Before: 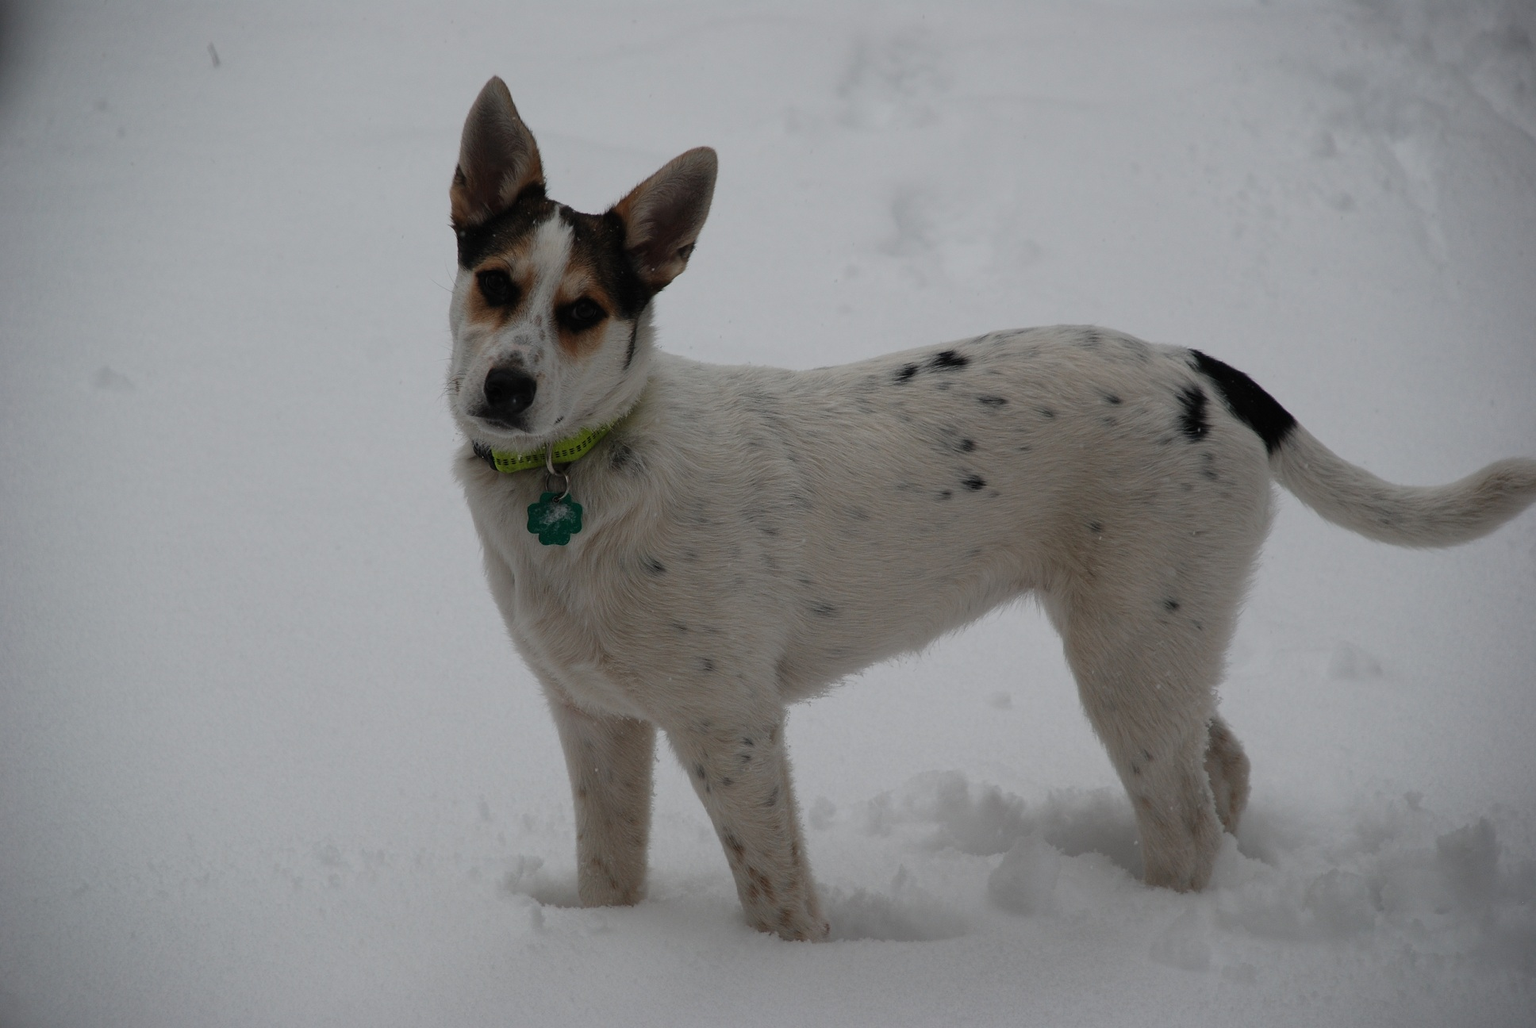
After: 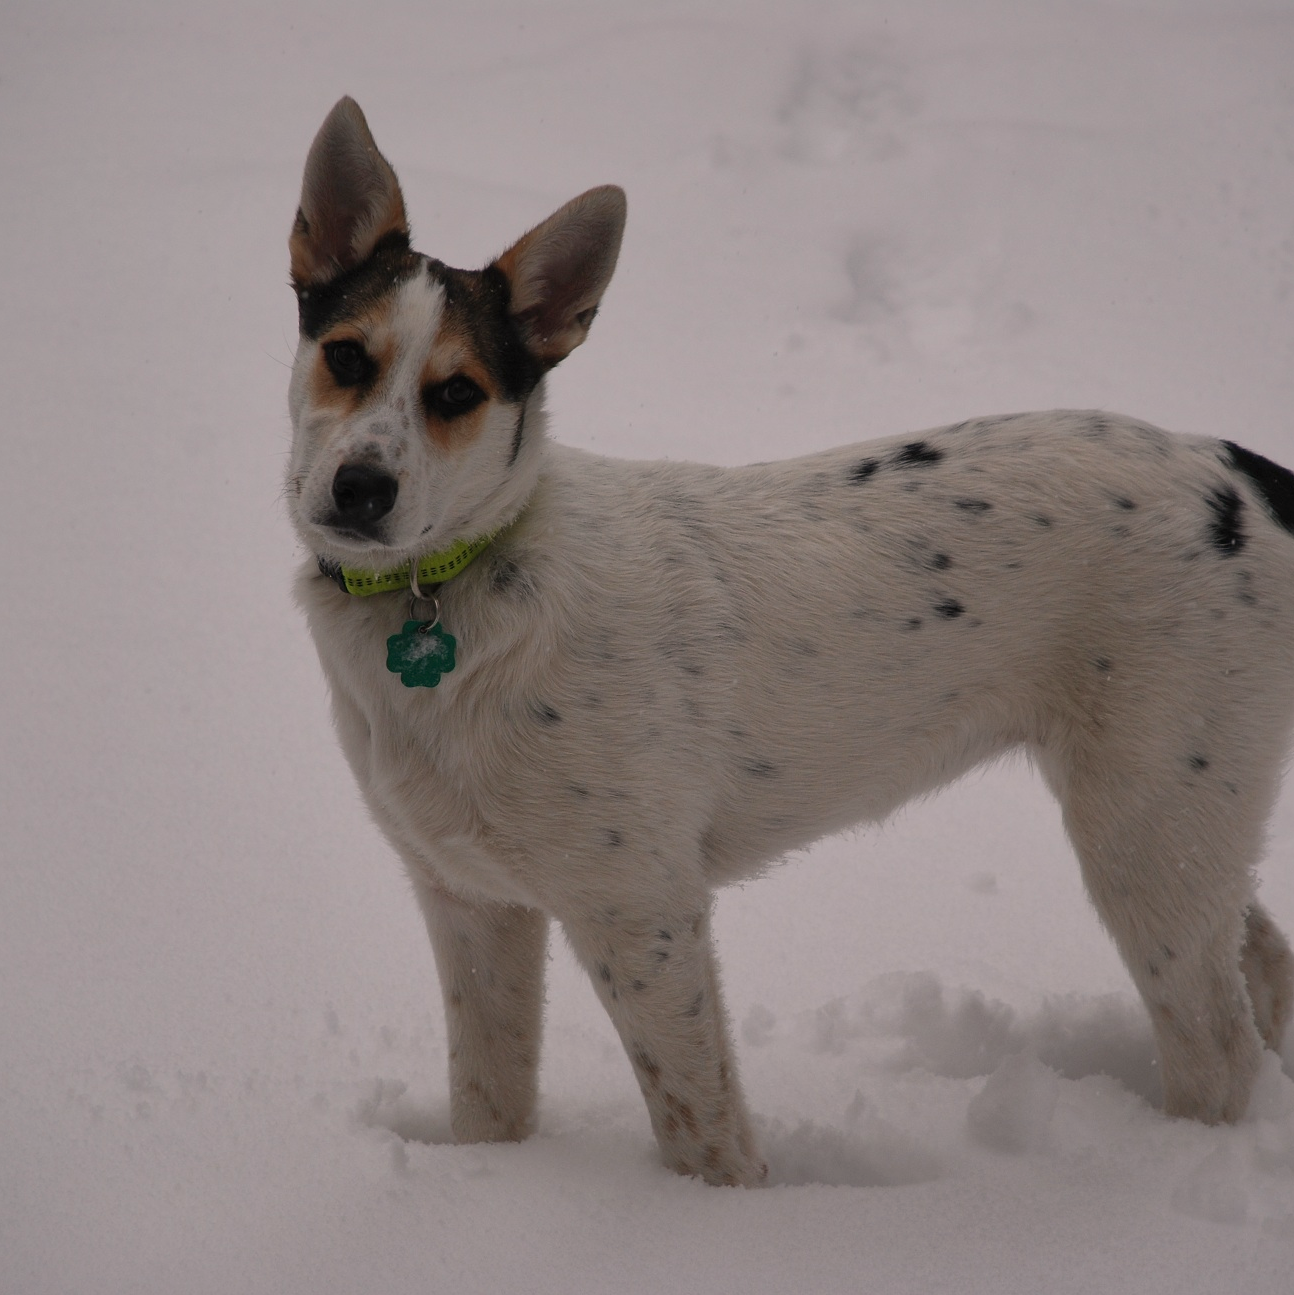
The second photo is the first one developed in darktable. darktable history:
color correction: highlights a* 6.97, highlights b* 4
shadows and highlights: on, module defaults
crop and rotate: left 14.417%, right 18.708%
